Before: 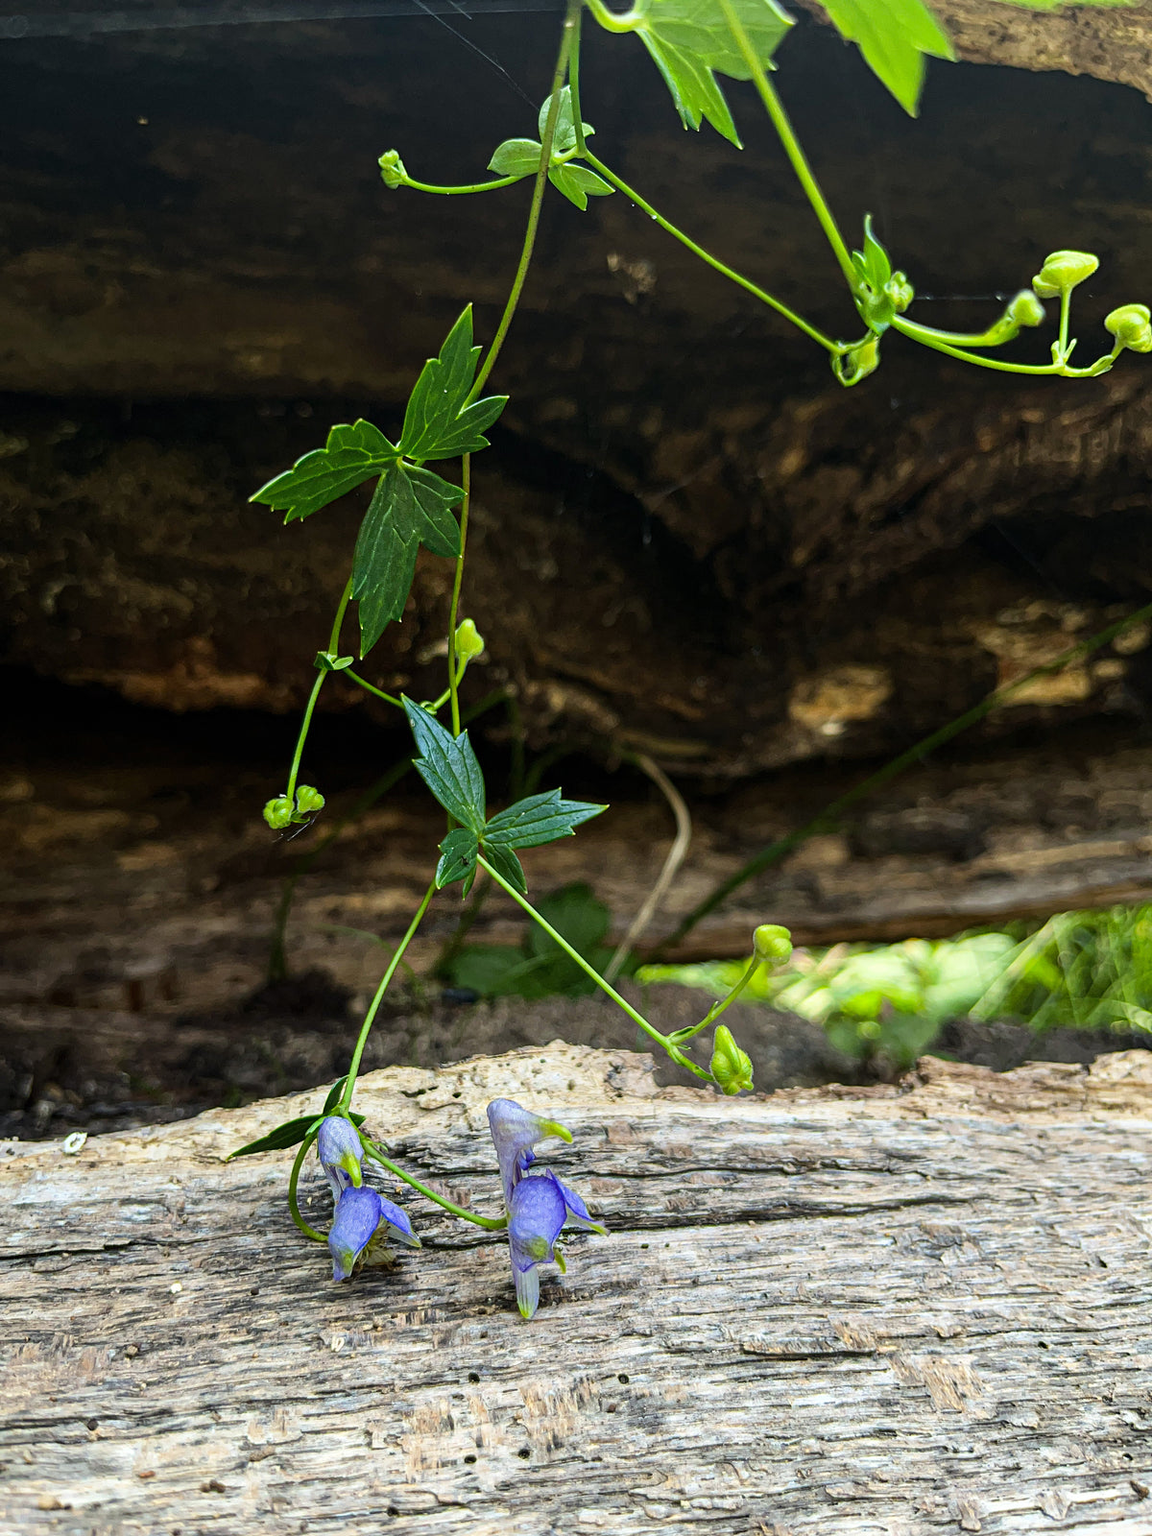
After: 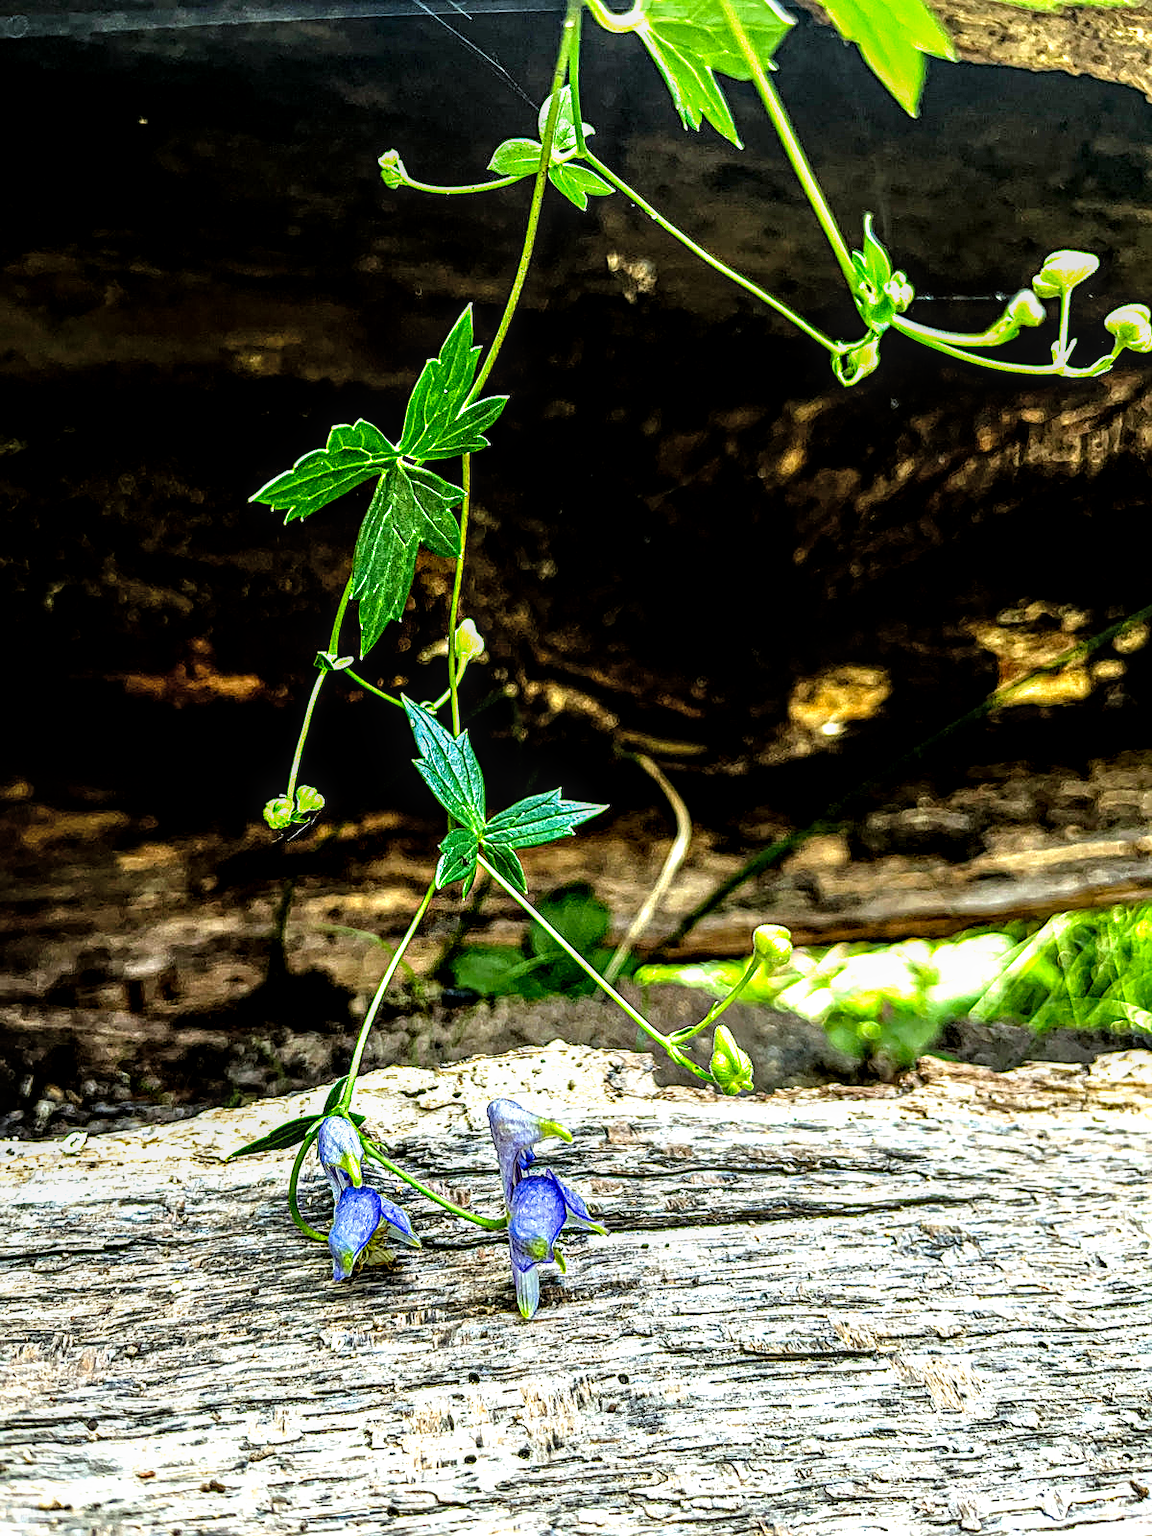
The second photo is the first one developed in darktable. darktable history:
local contrast: highlights 20%, detail 150%
color balance: lift [1.004, 1.002, 1.002, 0.998], gamma [1, 1.007, 1.002, 0.993], gain [1, 0.977, 1.013, 1.023], contrast -3.64%
filmic rgb: black relative exposure -8.2 EV, white relative exposure 2.2 EV, threshold 3 EV, hardness 7.11, latitude 85.74%, contrast 1.696, highlights saturation mix -4%, shadows ↔ highlights balance -2.69%, preserve chrominance no, color science v5 (2021), contrast in shadows safe, contrast in highlights safe, enable highlight reconstruction true
tone equalizer: -7 EV 0.15 EV, -6 EV 0.6 EV, -5 EV 1.15 EV, -4 EV 1.33 EV, -3 EV 1.15 EV, -2 EV 0.6 EV, -1 EV 0.15 EV, mask exposure compensation -0.5 EV
sharpen: on, module defaults
